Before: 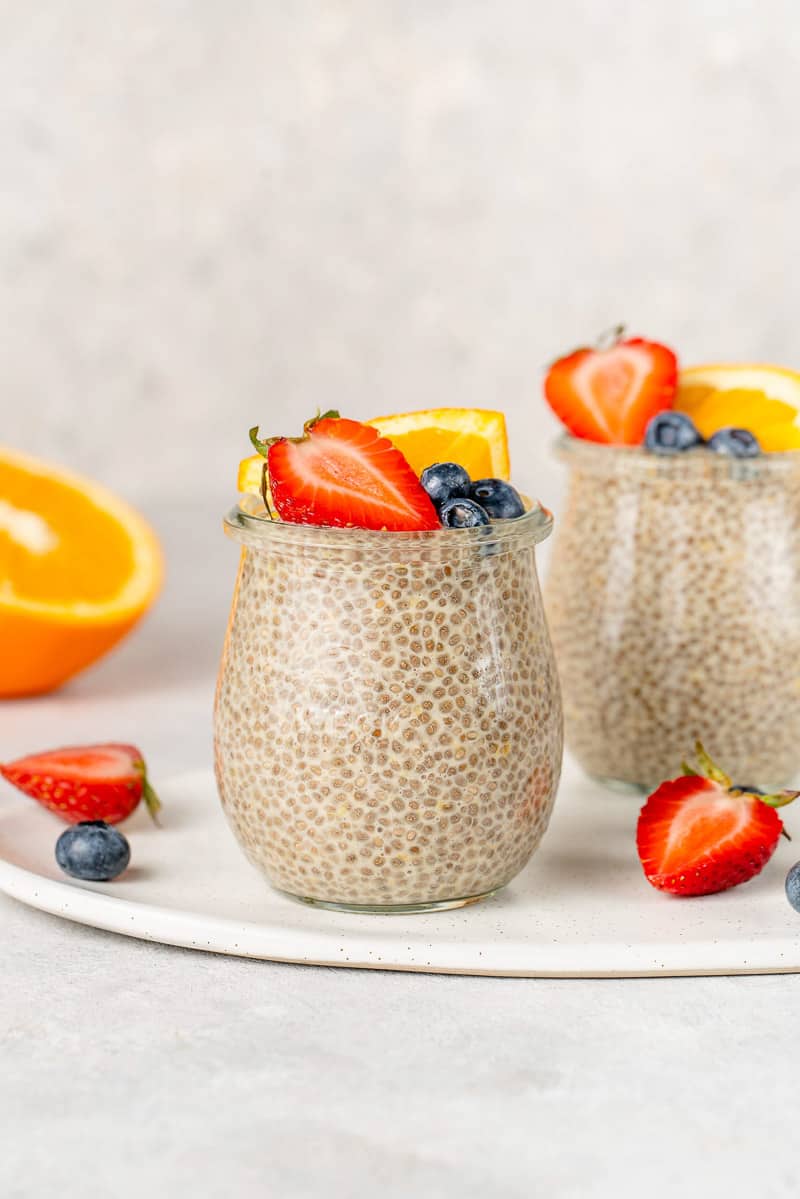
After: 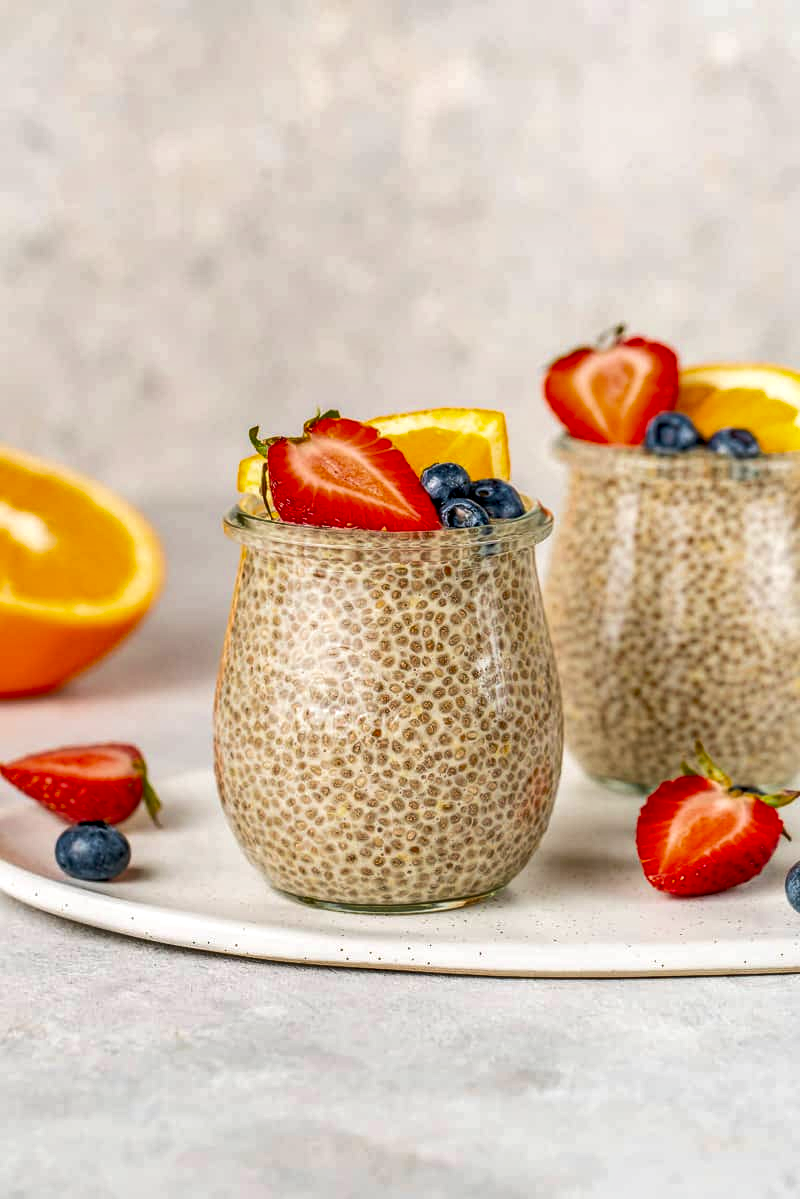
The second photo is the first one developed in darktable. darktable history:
haze removal: strength 0.291, distance 0.249, compatibility mode true, adaptive false
local contrast: on, module defaults
shadows and highlights: shadows 11.73, white point adjustment 1.11, highlights color adjustment 55.33%, soften with gaussian
velvia: strength 24.4%
